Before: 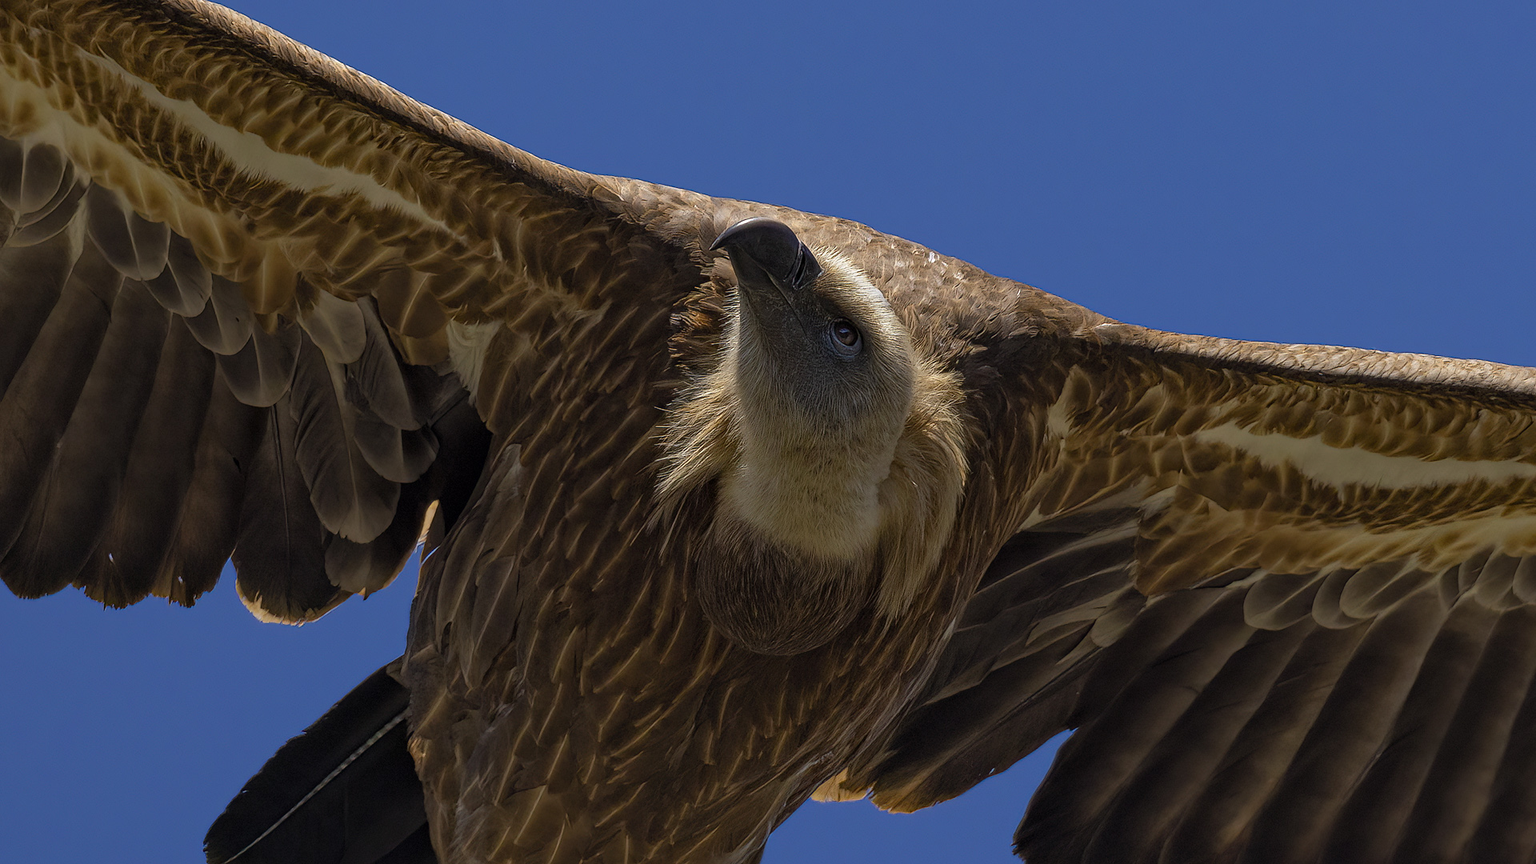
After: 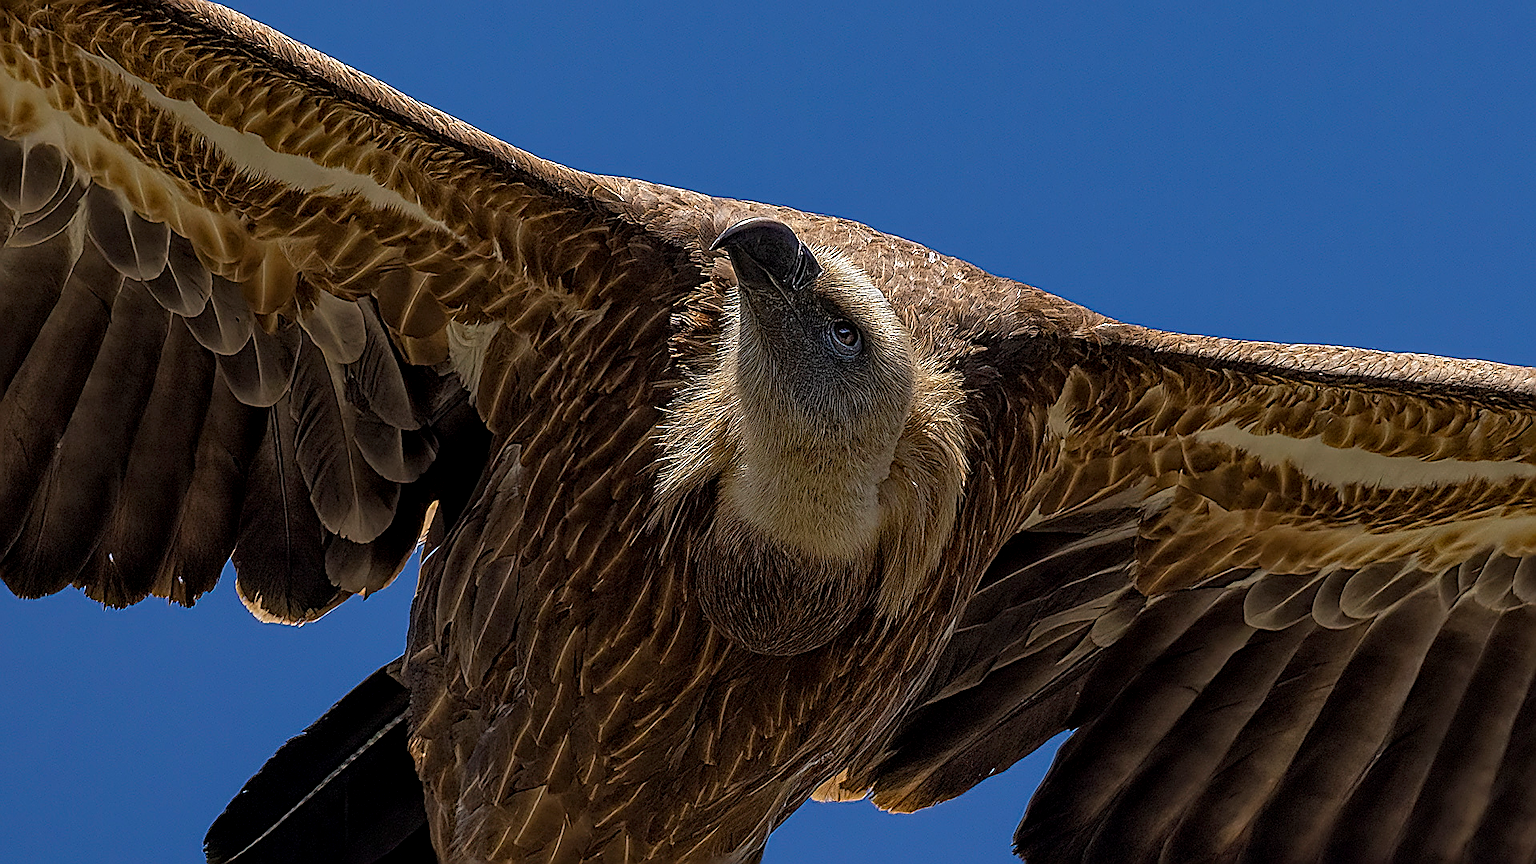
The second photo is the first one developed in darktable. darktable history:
sharpen: amount 2
local contrast: on, module defaults
